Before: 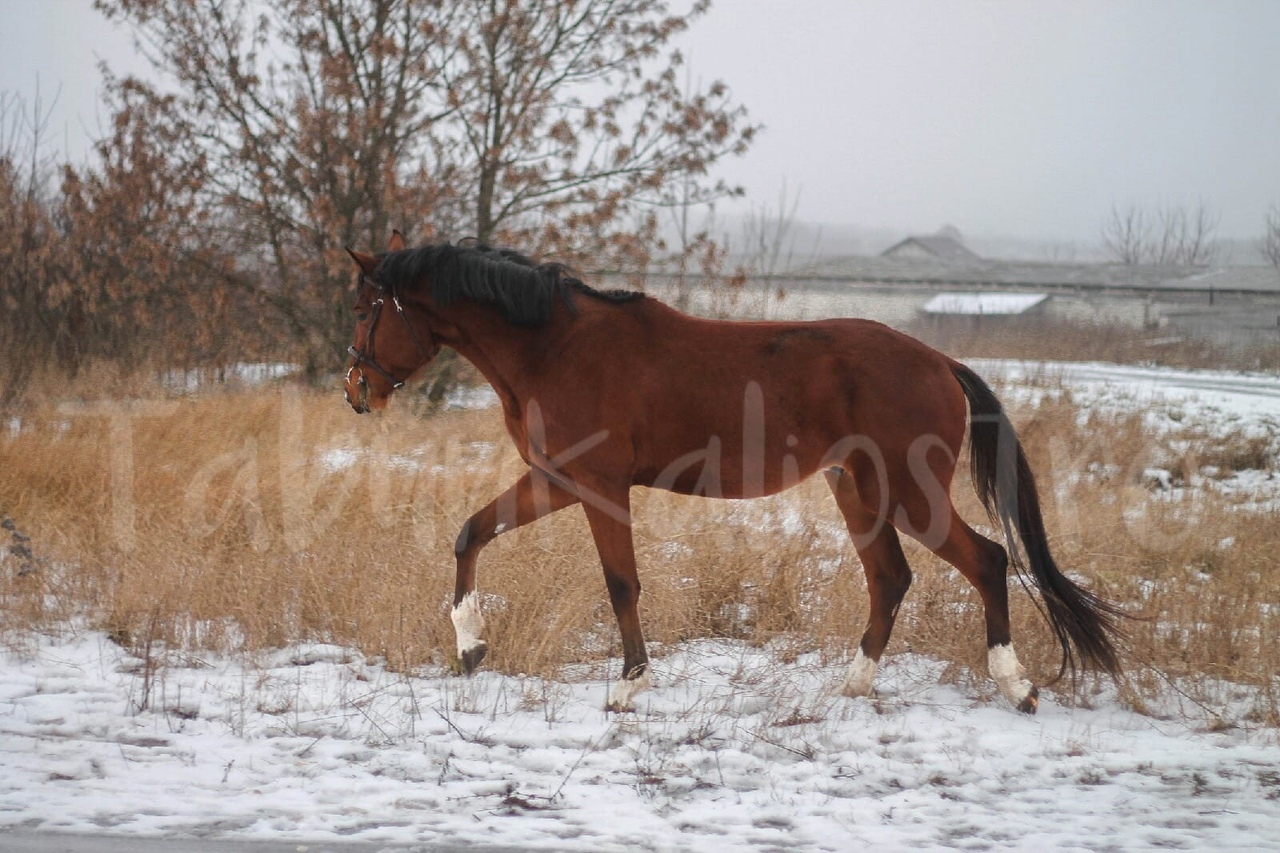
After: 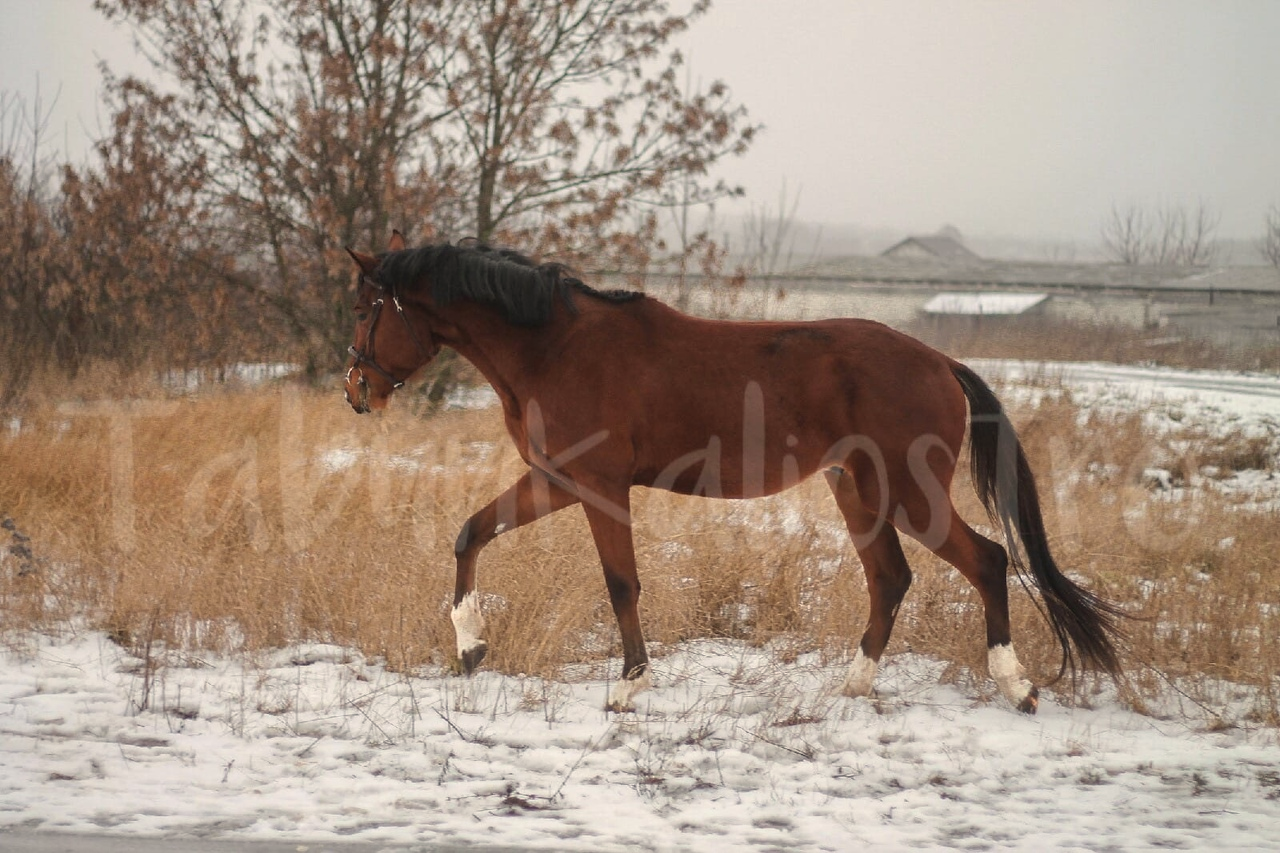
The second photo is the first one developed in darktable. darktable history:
color zones: curves: ch1 [(0.077, 0.436) (0.25, 0.5) (0.75, 0.5)]
white balance: red 1.045, blue 0.932
